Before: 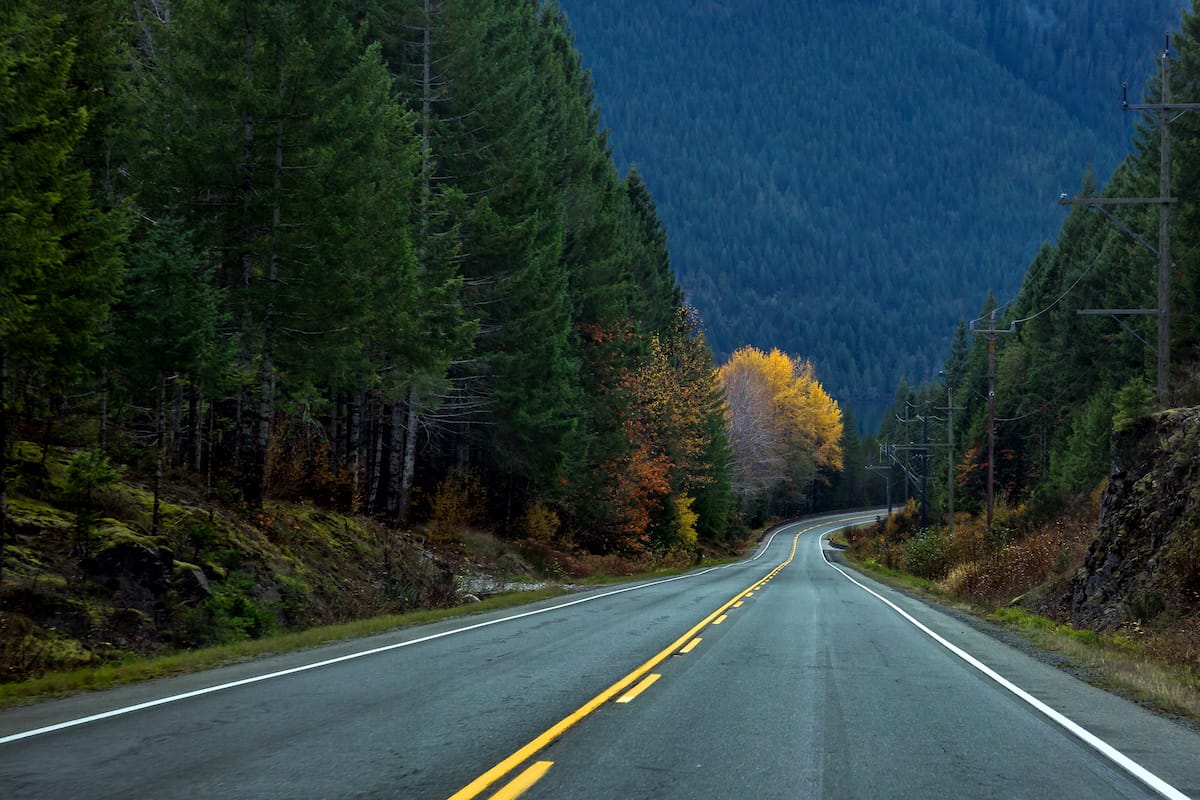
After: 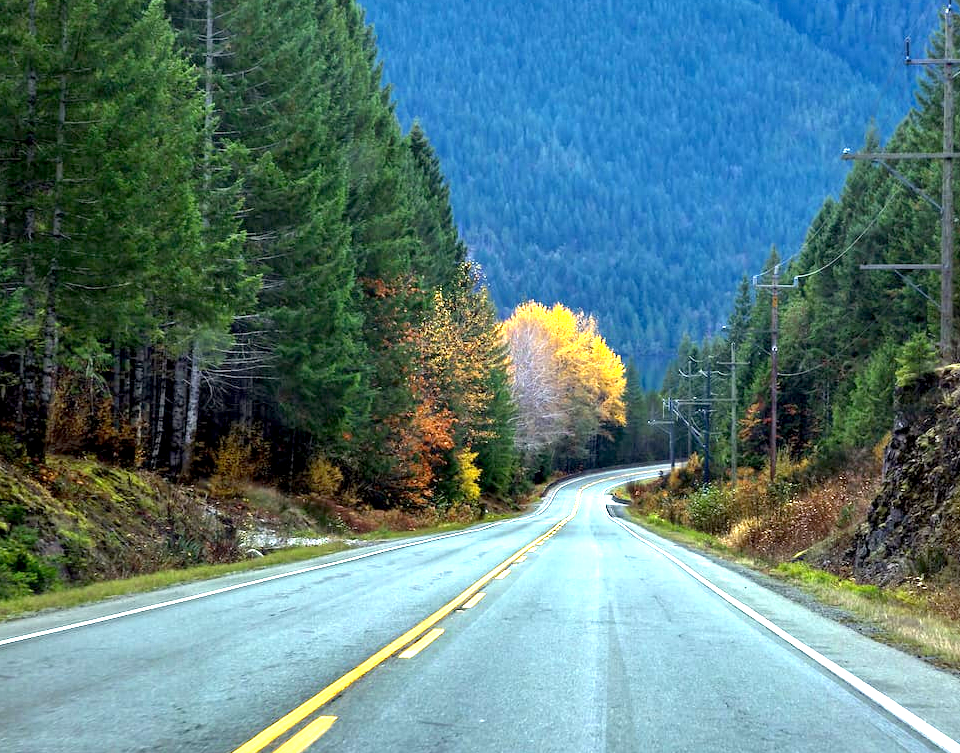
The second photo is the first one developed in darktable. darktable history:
exposure: black level correction 0.001, exposure 1.993 EV, compensate exposure bias true, compensate highlight preservation false
crop and rotate: left 18.149%, top 5.803%, right 1.786%
